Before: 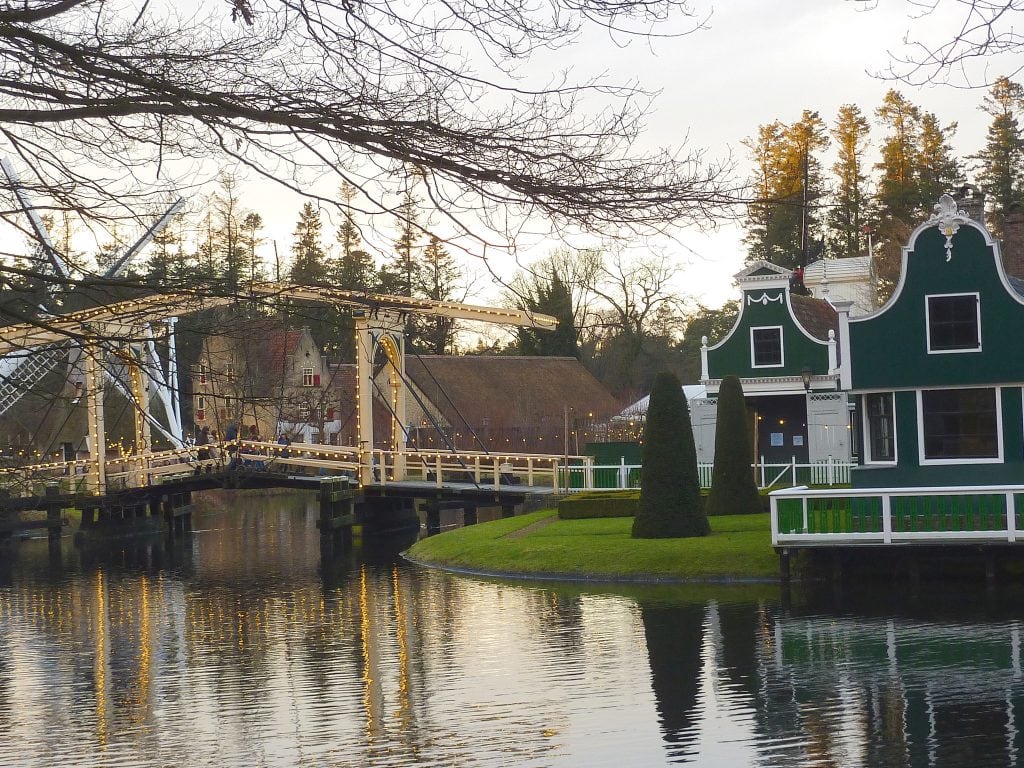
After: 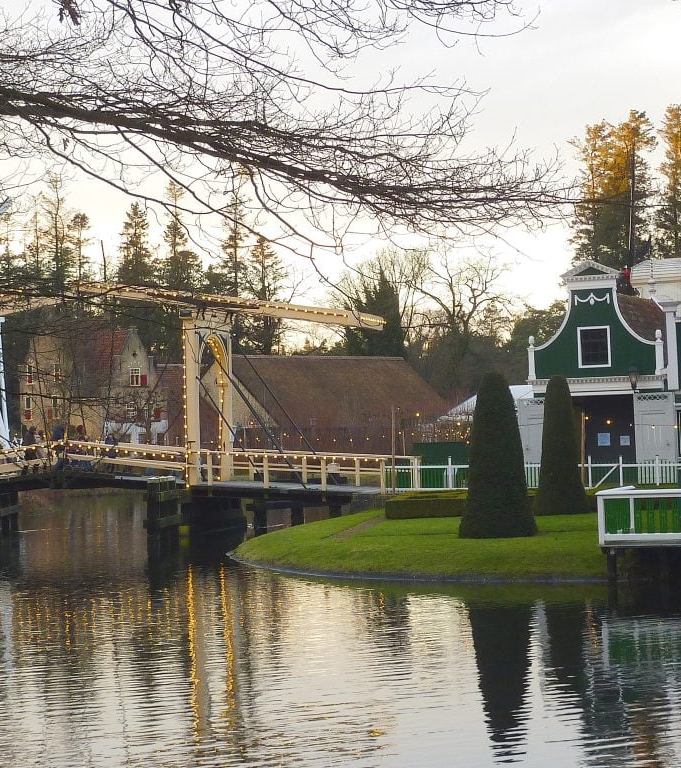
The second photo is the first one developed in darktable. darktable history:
white balance: emerald 1
crop: left 16.899%, right 16.556%
